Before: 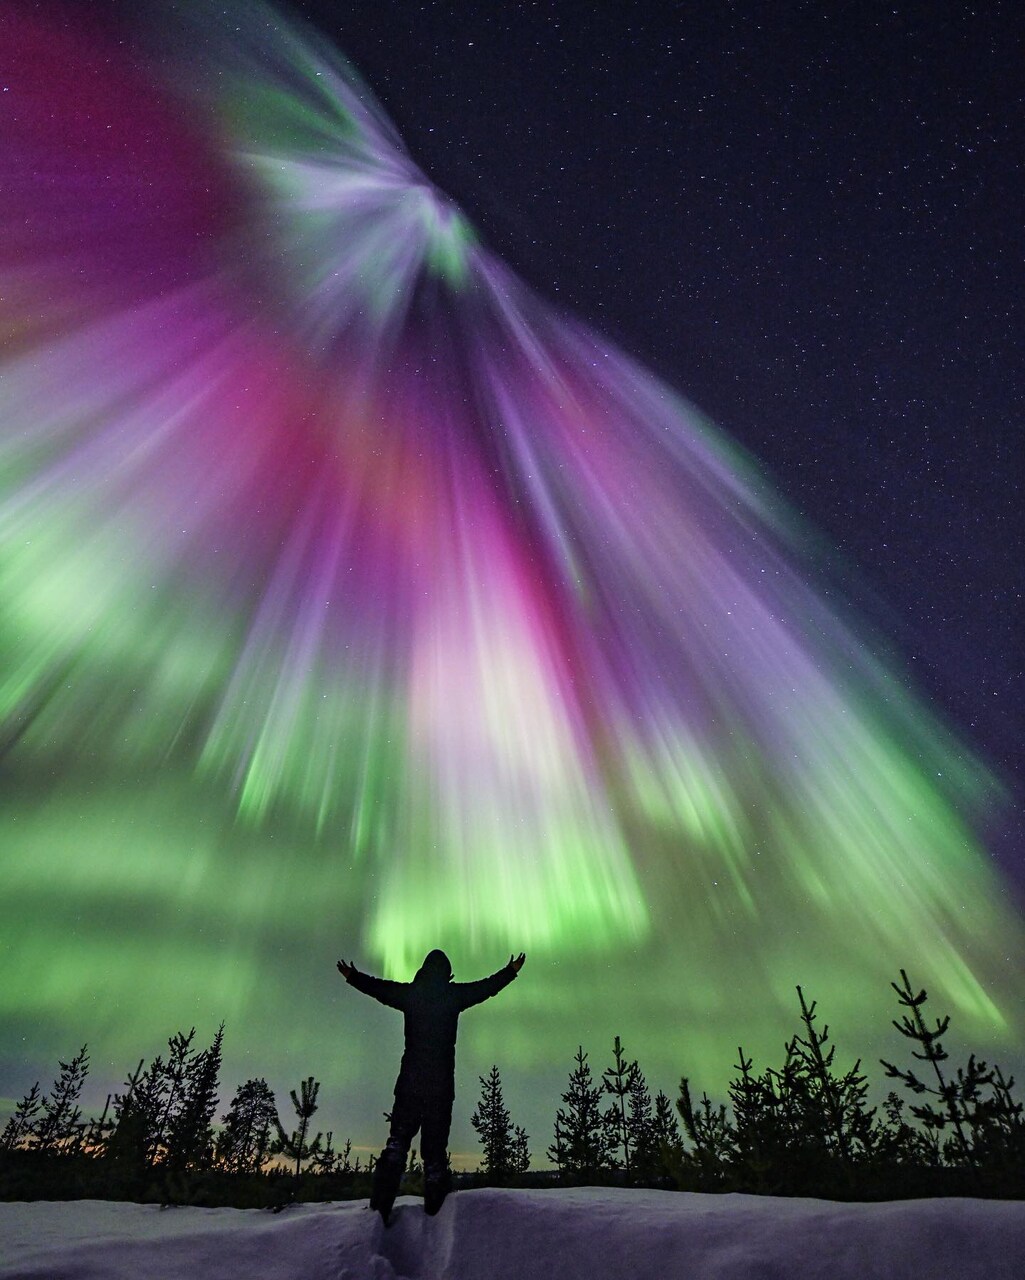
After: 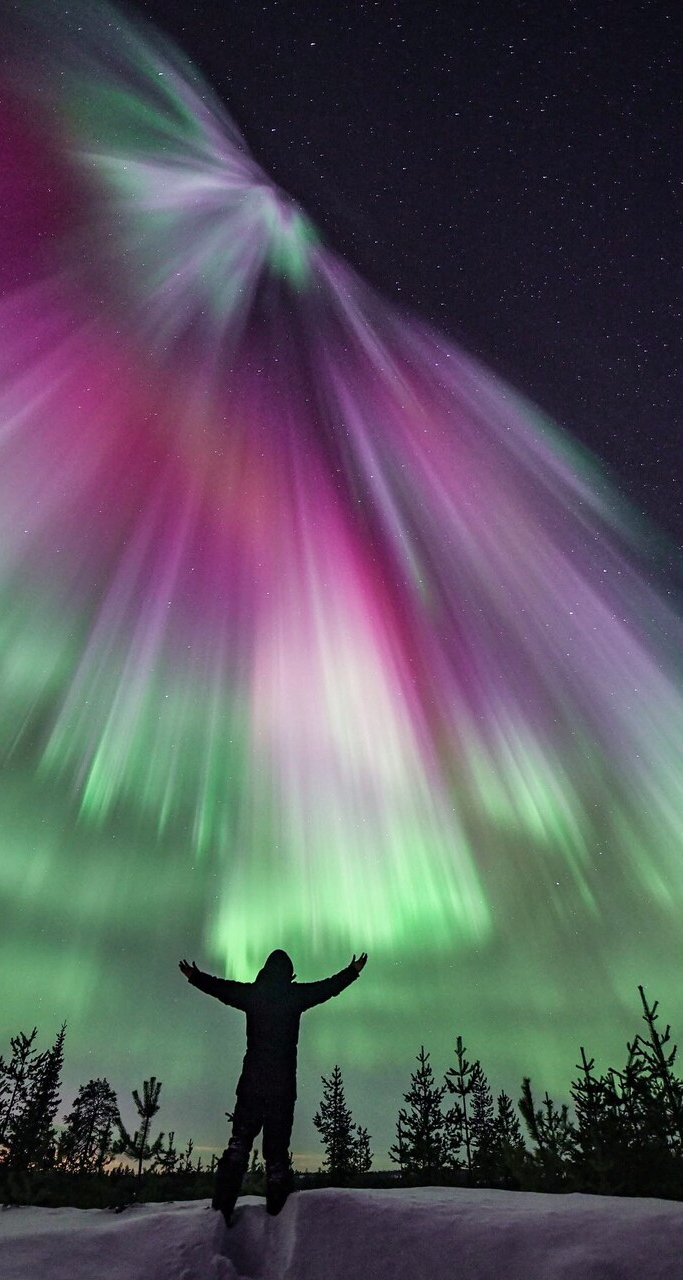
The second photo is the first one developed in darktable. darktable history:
color contrast: blue-yellow contrast 0.7
crop: left 15.419%, right 17.914%
